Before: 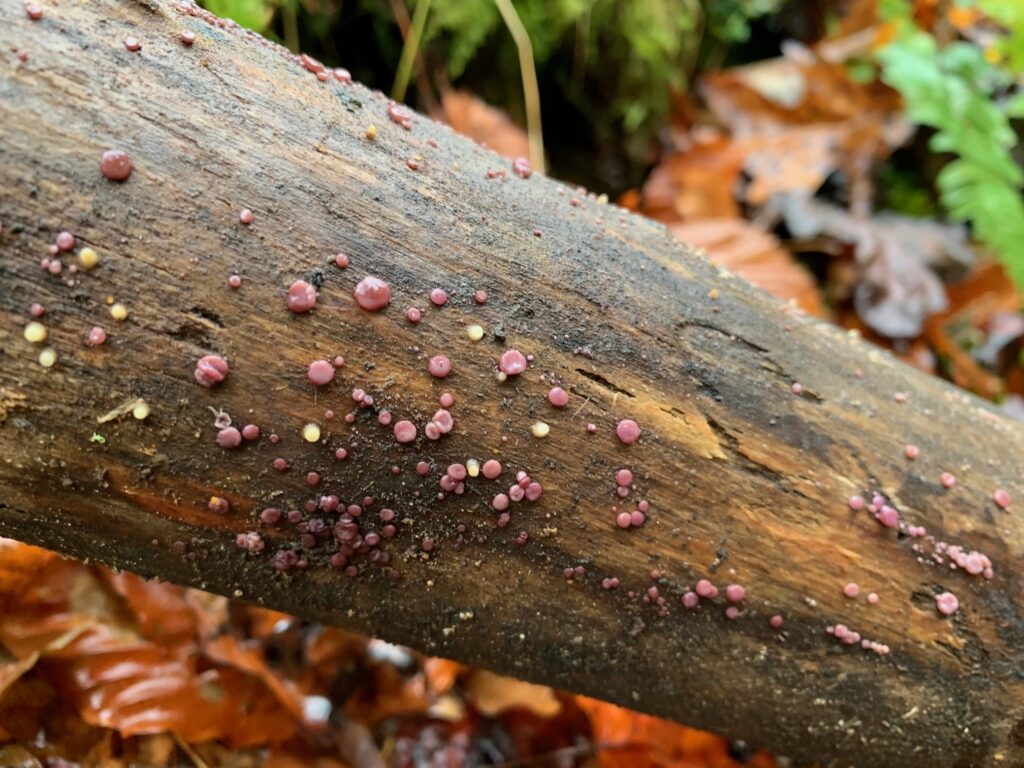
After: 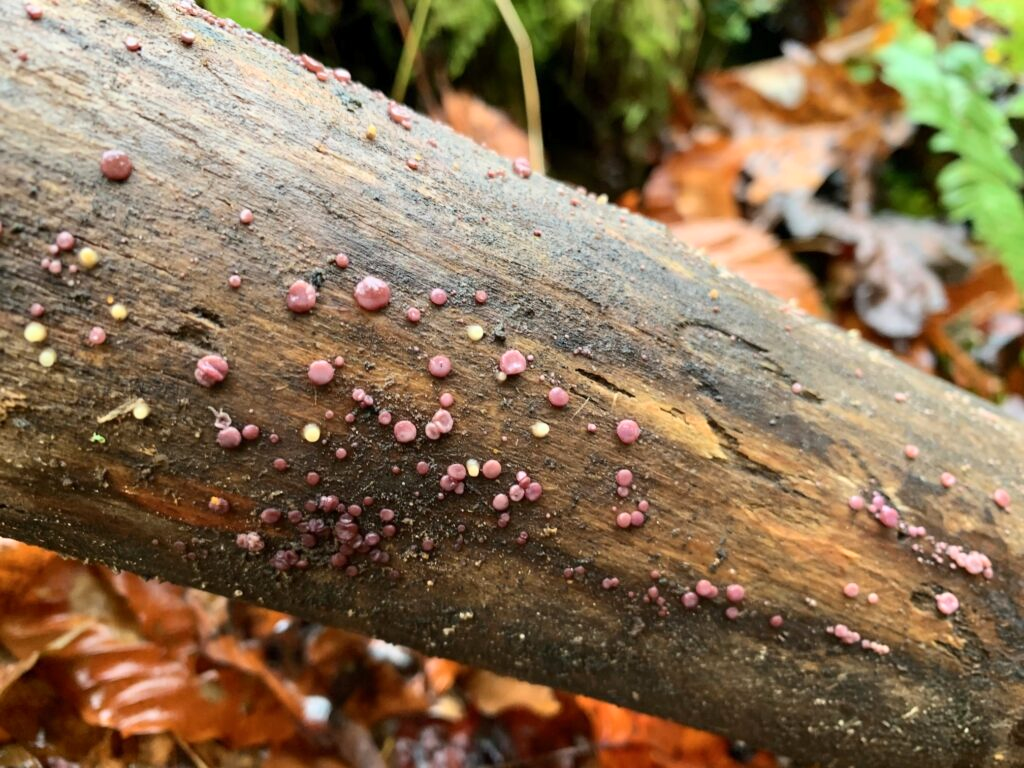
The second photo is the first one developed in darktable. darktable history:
exposure: exposure 0.125 EV, compensate exposure bias true, compensate highlight preservation false
contrast brightness saturation: contrast 0.148, brightness 0.052
